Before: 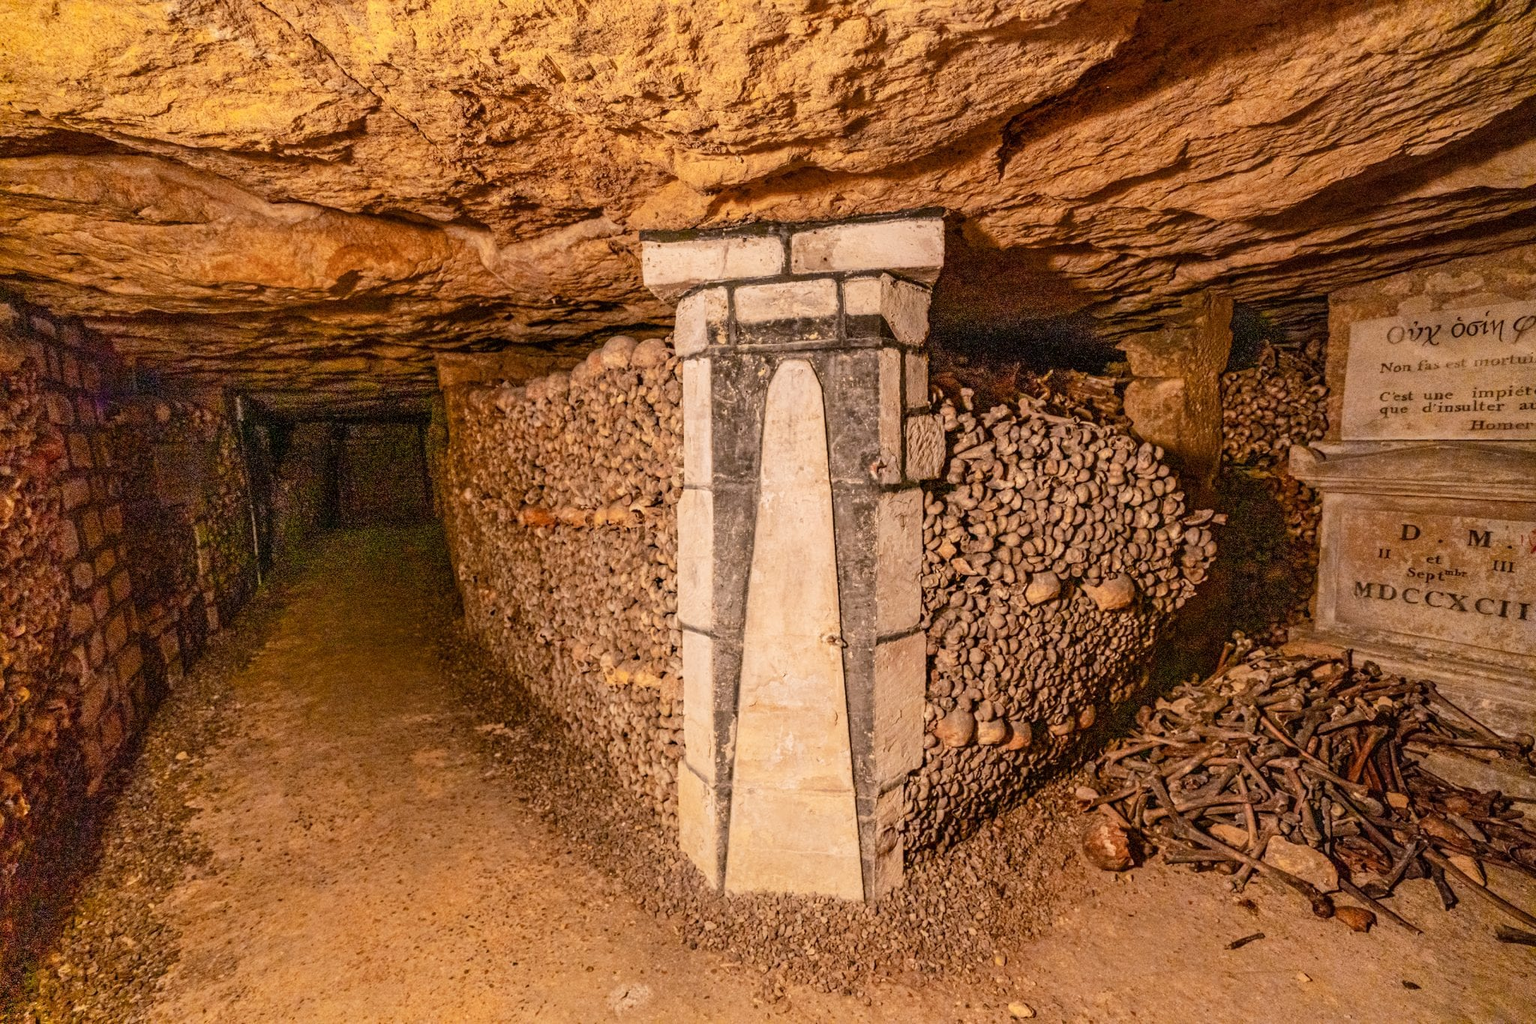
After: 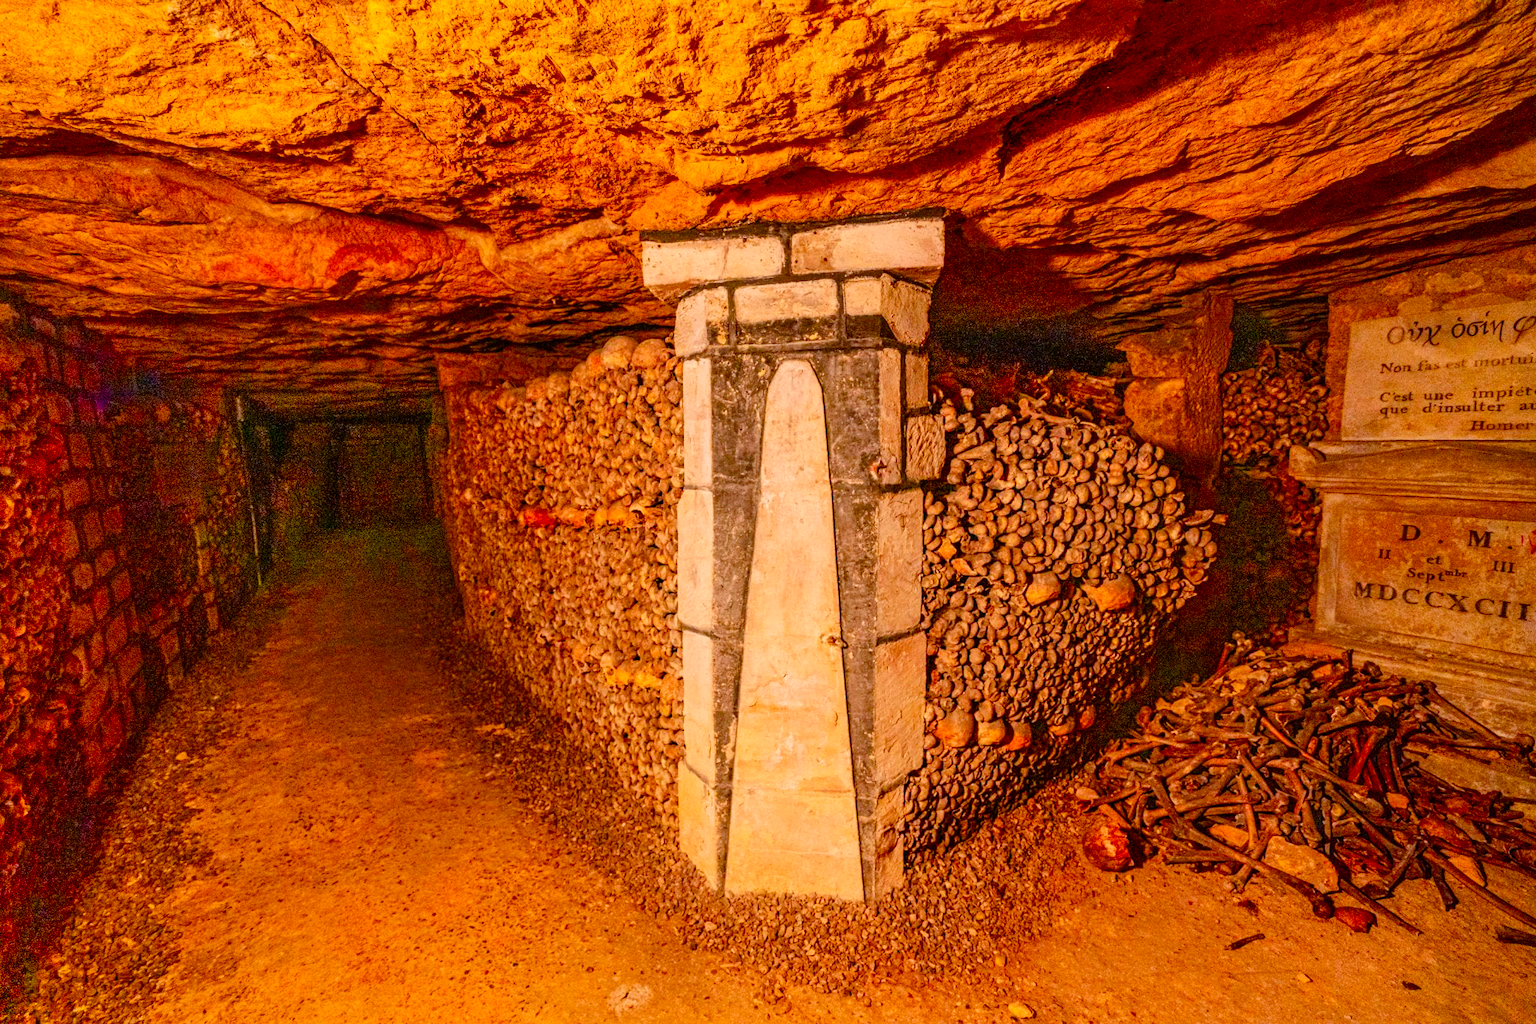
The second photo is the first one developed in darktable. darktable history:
color balance rgb: perceptual saturation grading › global saturation 20%, perceptual saturation grading › highlights -25%, perceptual saturation grading › shadows 25%
color correction: saturation 1.8
